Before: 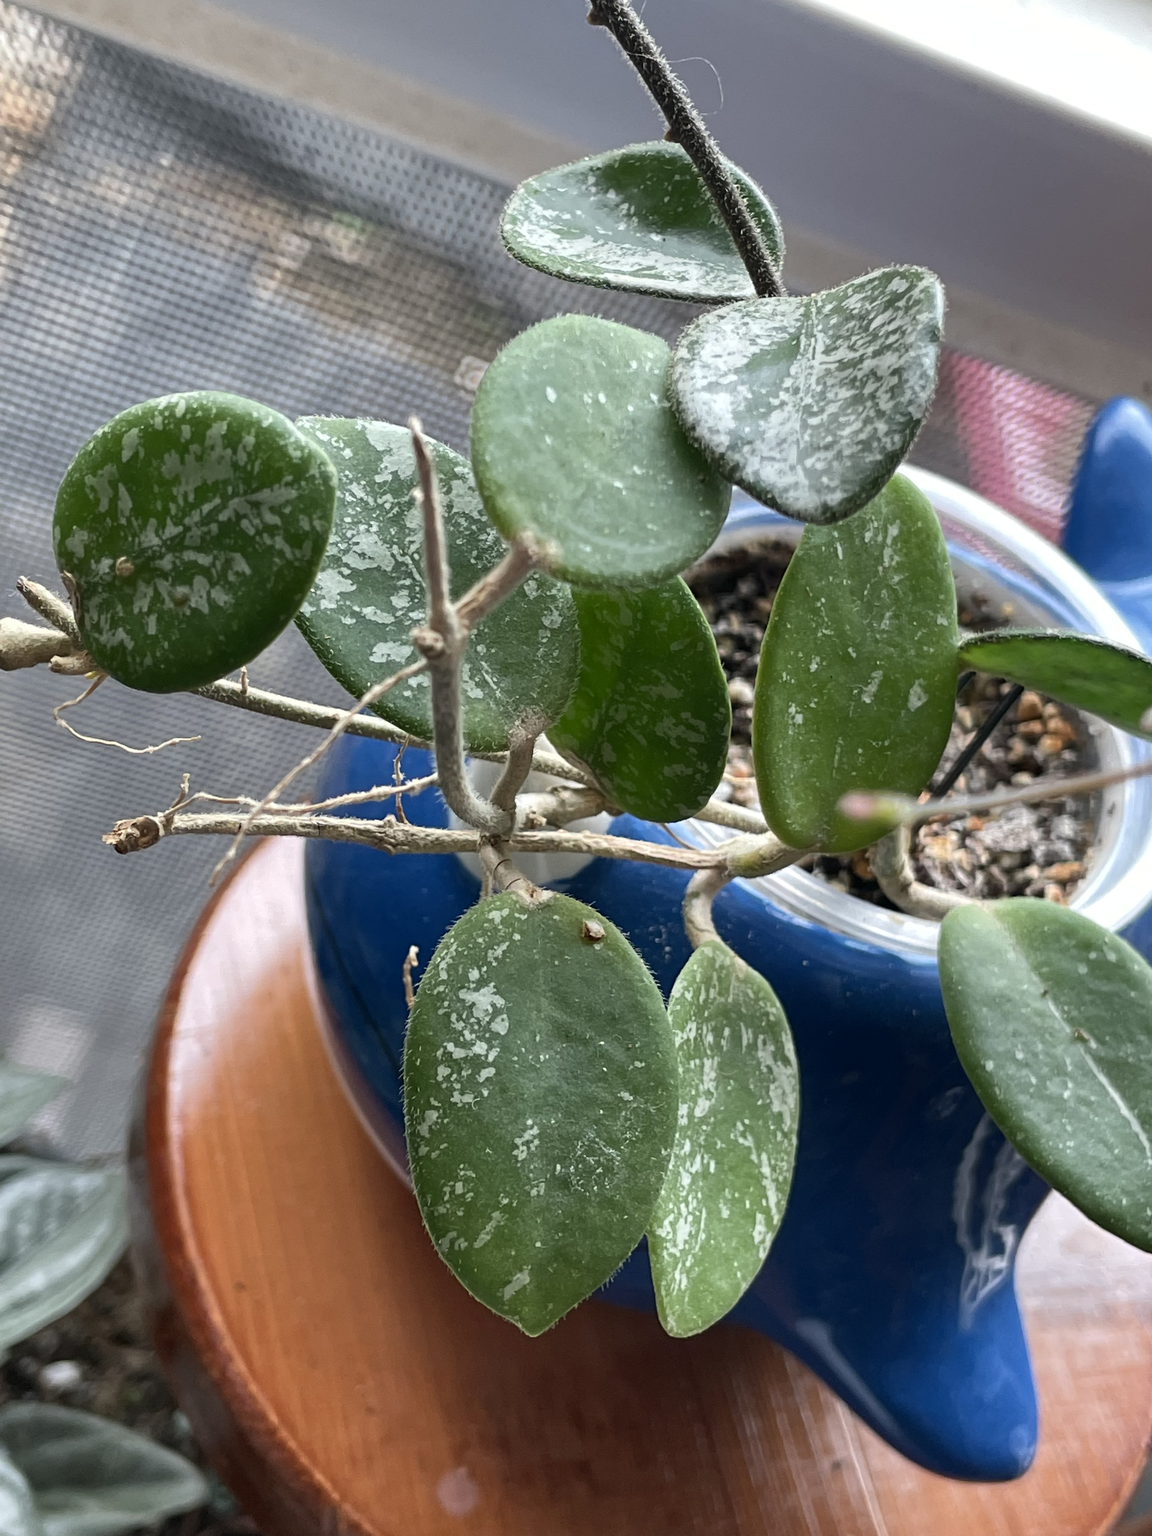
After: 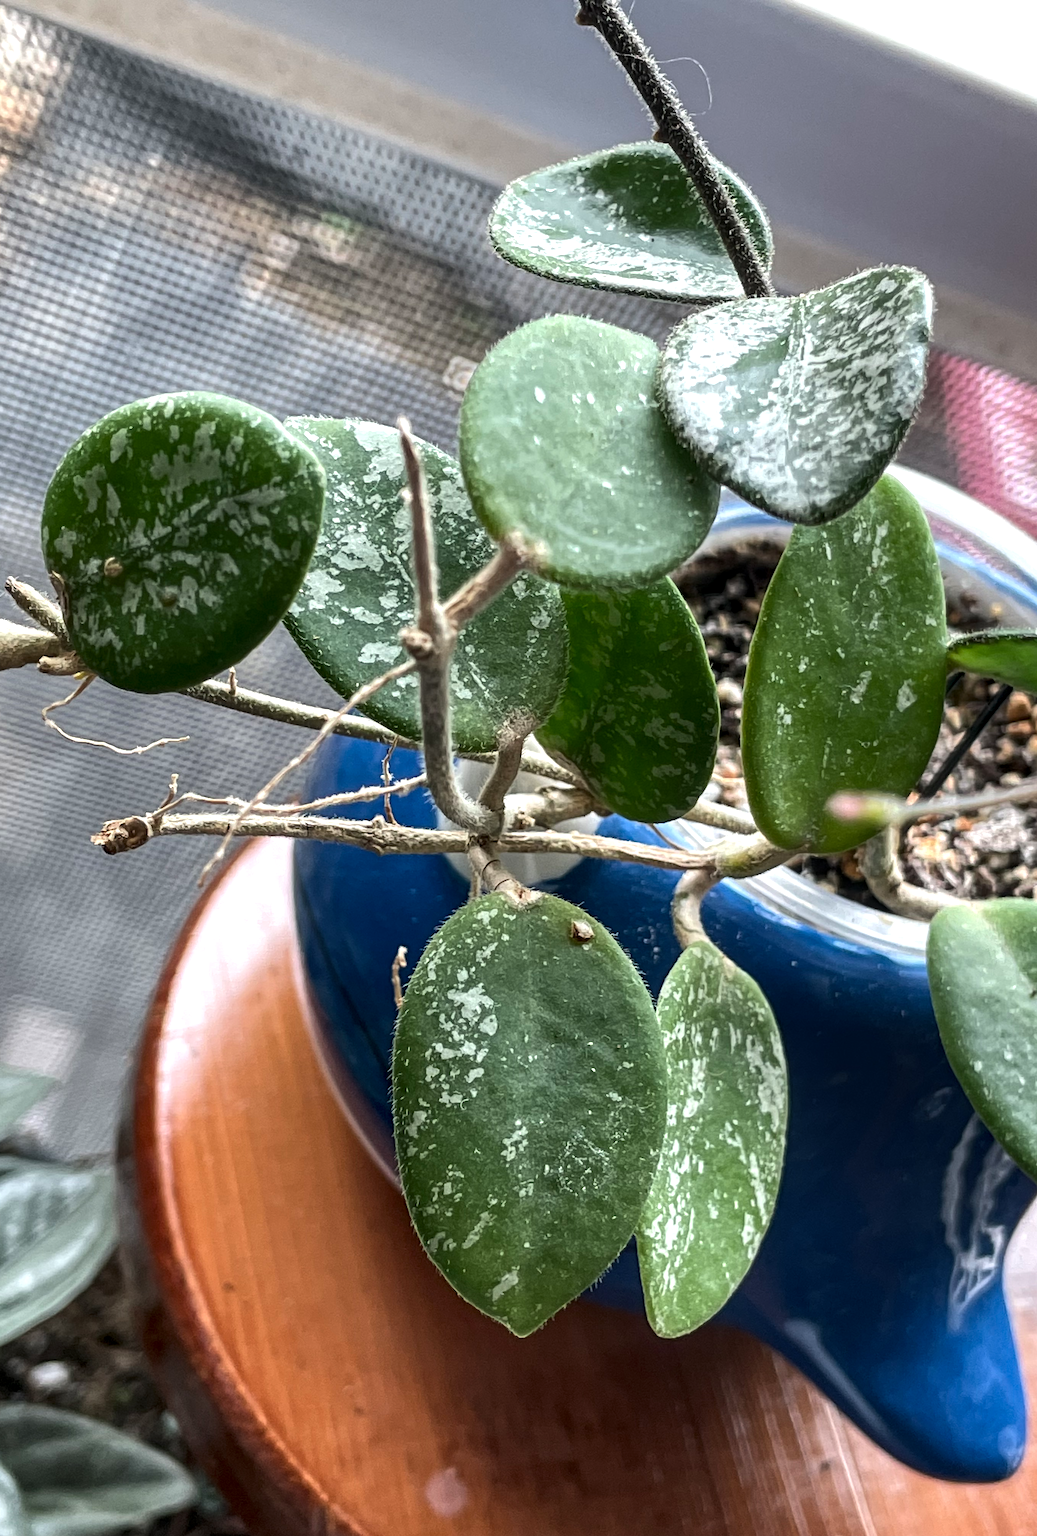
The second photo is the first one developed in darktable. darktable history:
tone equalizer: -8 EV -0.417 EV, -7 EV -0.389 EV, -6 EV -0.333 EV, -5 EV -0.222 EV, -3 EV 0.222 EV, -2 EV 0.333 EV, -1 EV 0.389 EV, +0 EV 0.417 EV, edges refinement/feathering 500, mask exposure compensation -1.57 EV, preserve details no
local contrast: detail 130%
crop and rotate: left 1.088%, right 8.807%
